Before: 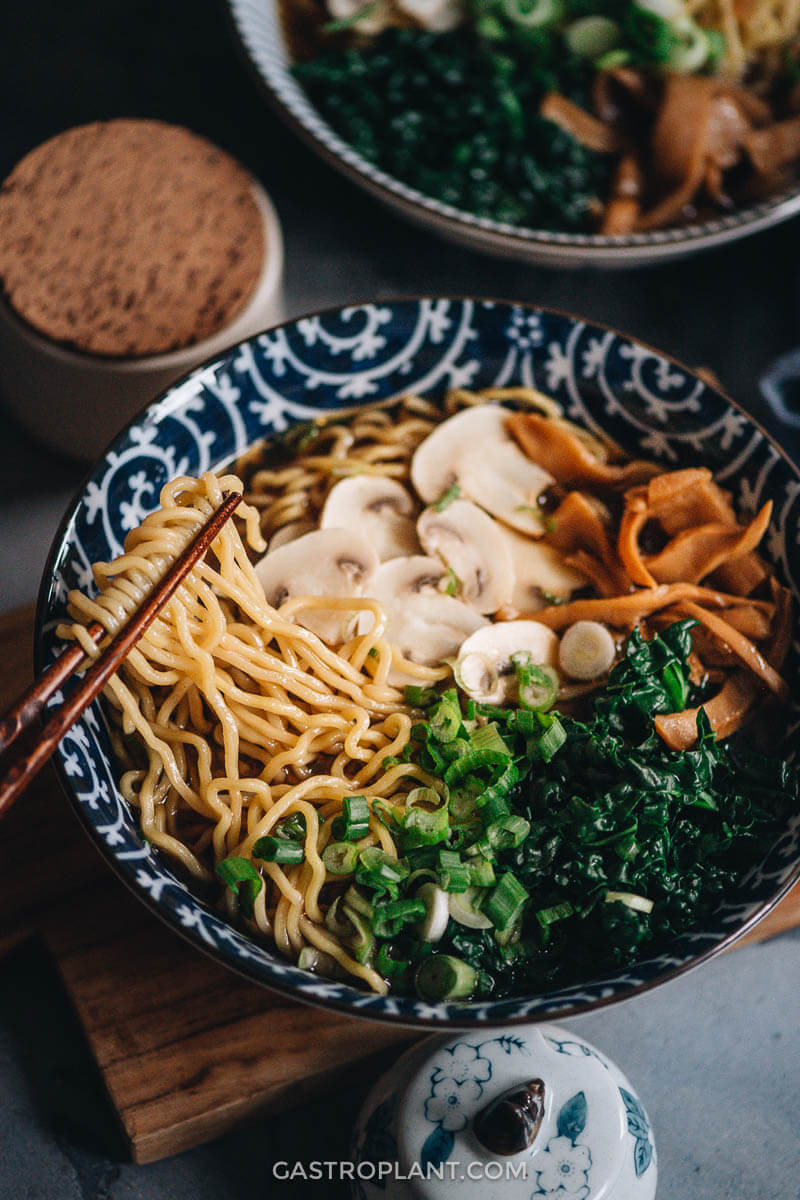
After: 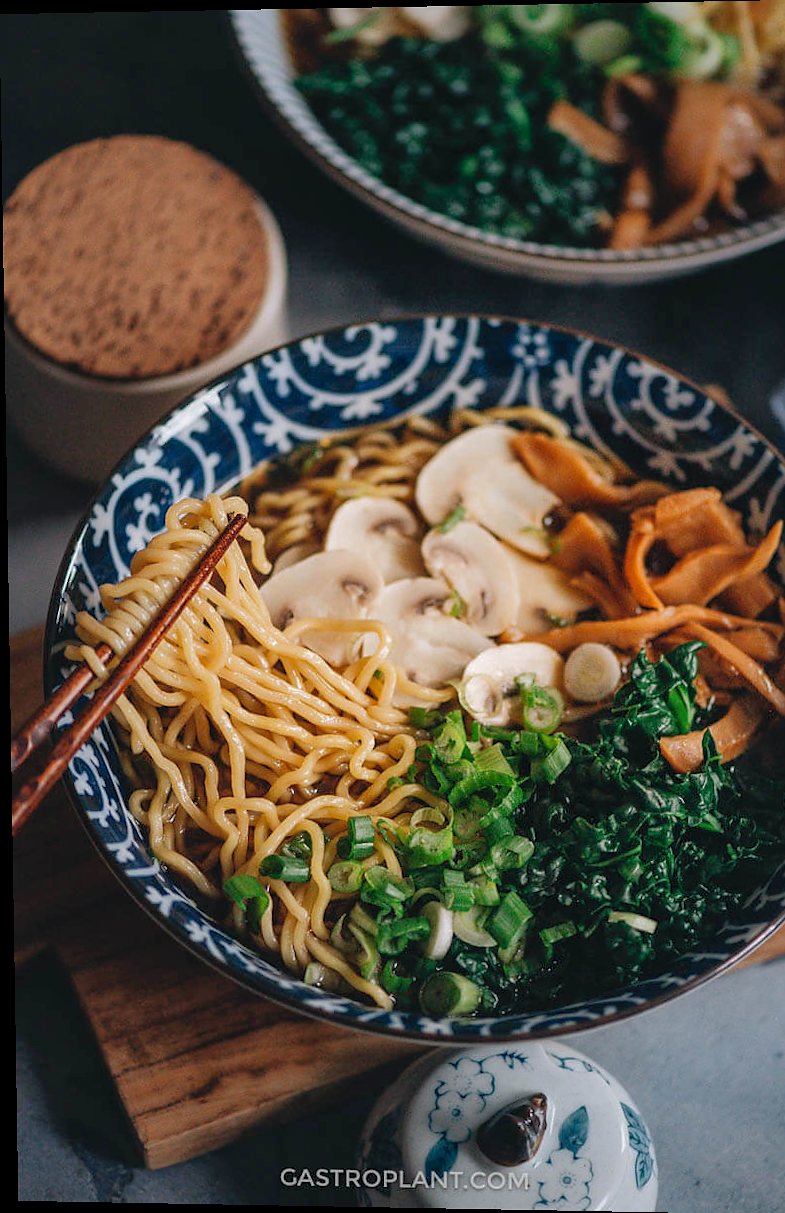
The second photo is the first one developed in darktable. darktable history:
sharpen: radius 1, threshold 1
rotate and perspective: lens shift (vertical) 0.048, lens shift (horizontal) -0.024, automatic cropping off
crop: right 4.126%, bottom 0.031%
shadows and highlights: on, module defaults
